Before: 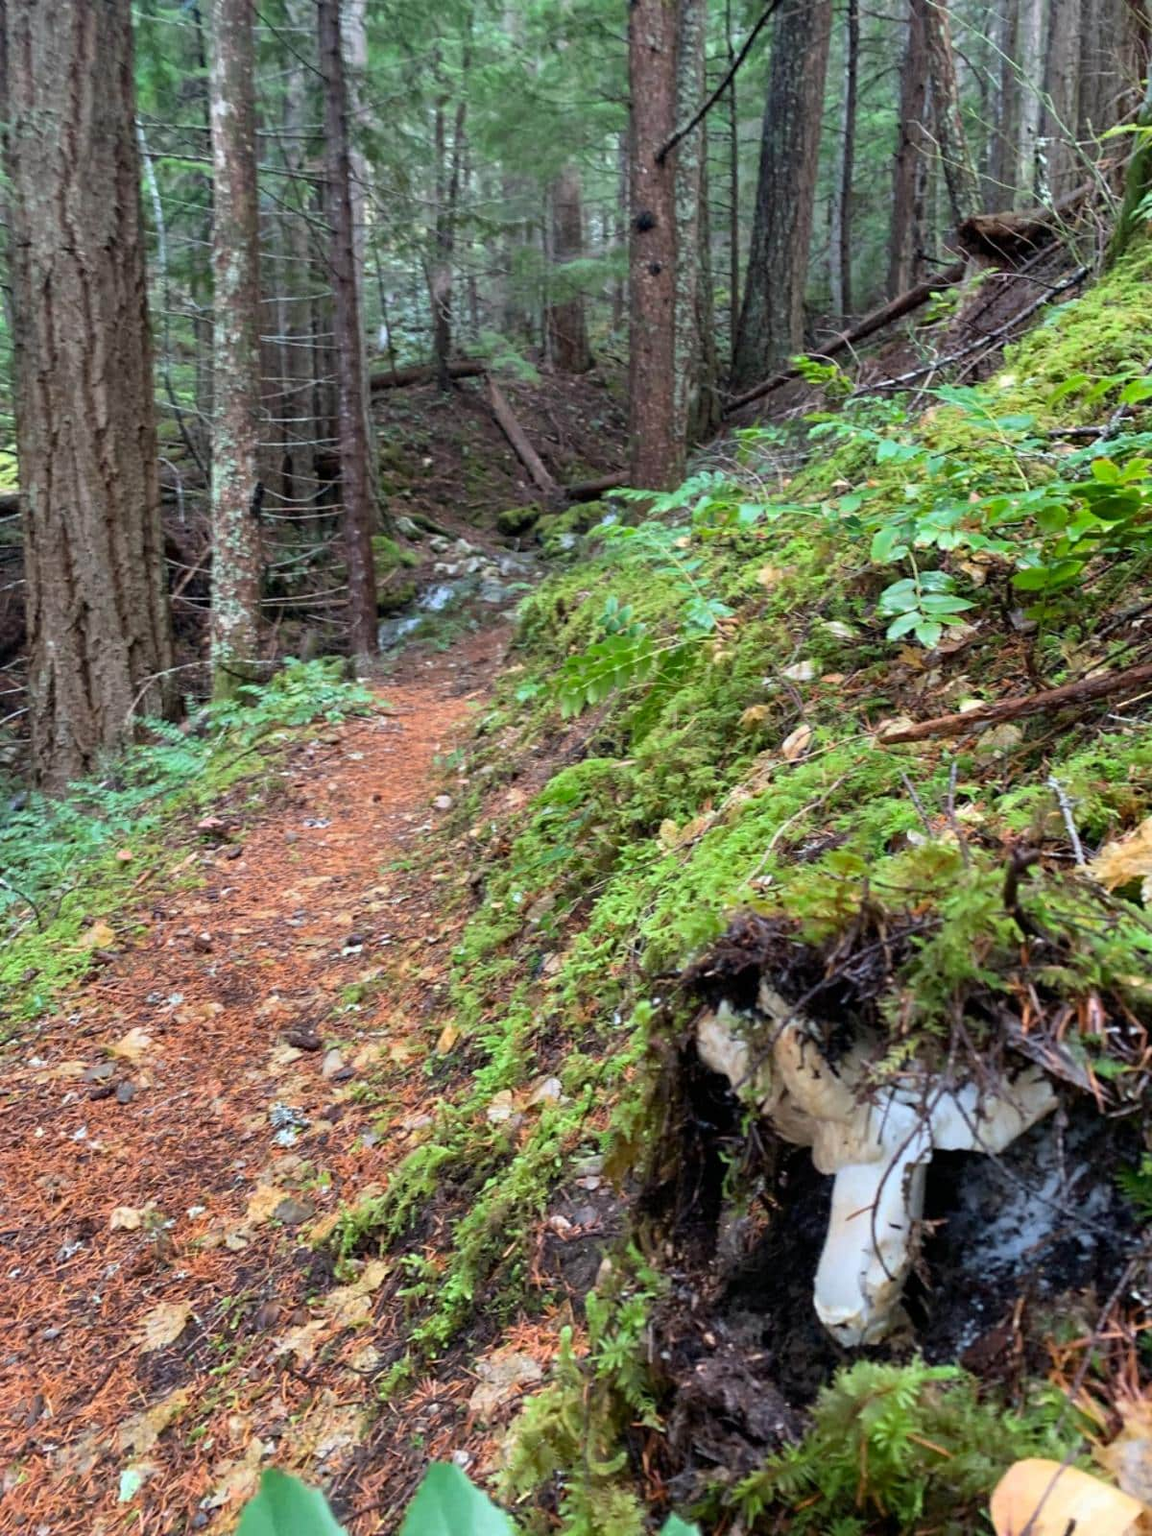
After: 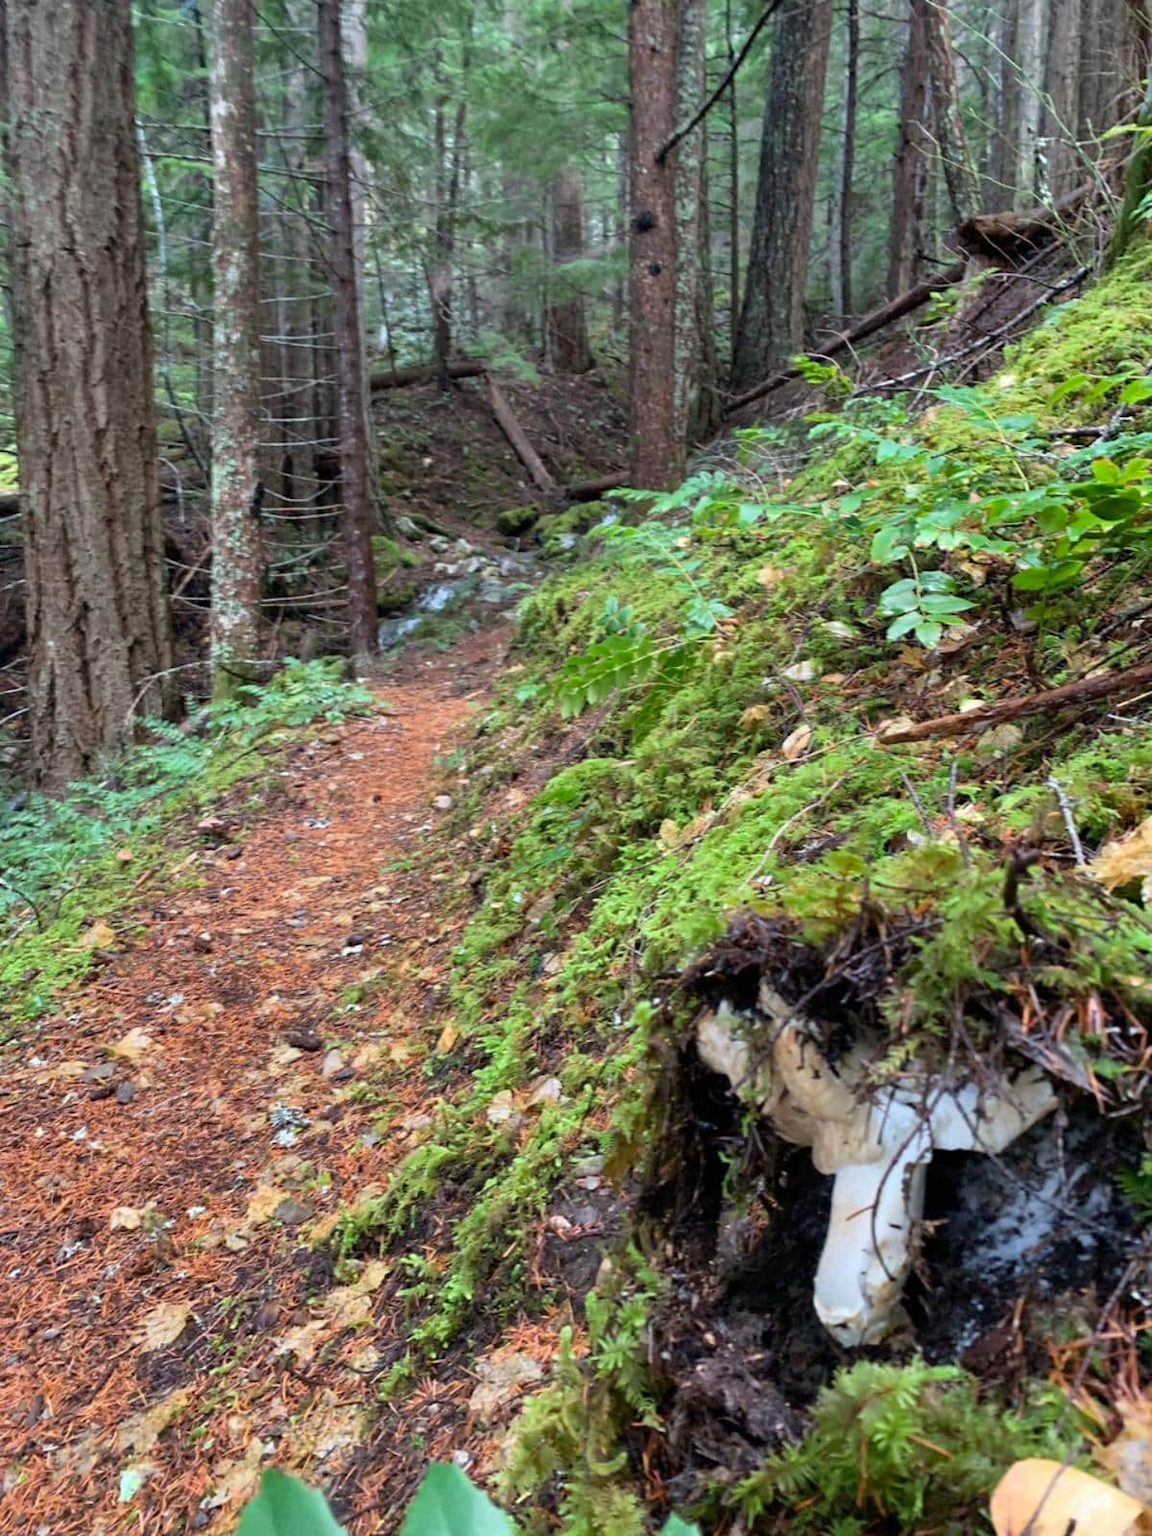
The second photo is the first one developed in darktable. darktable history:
shadows and highlights: shadows 24.63, highlights -79.94, soften with gaussian
